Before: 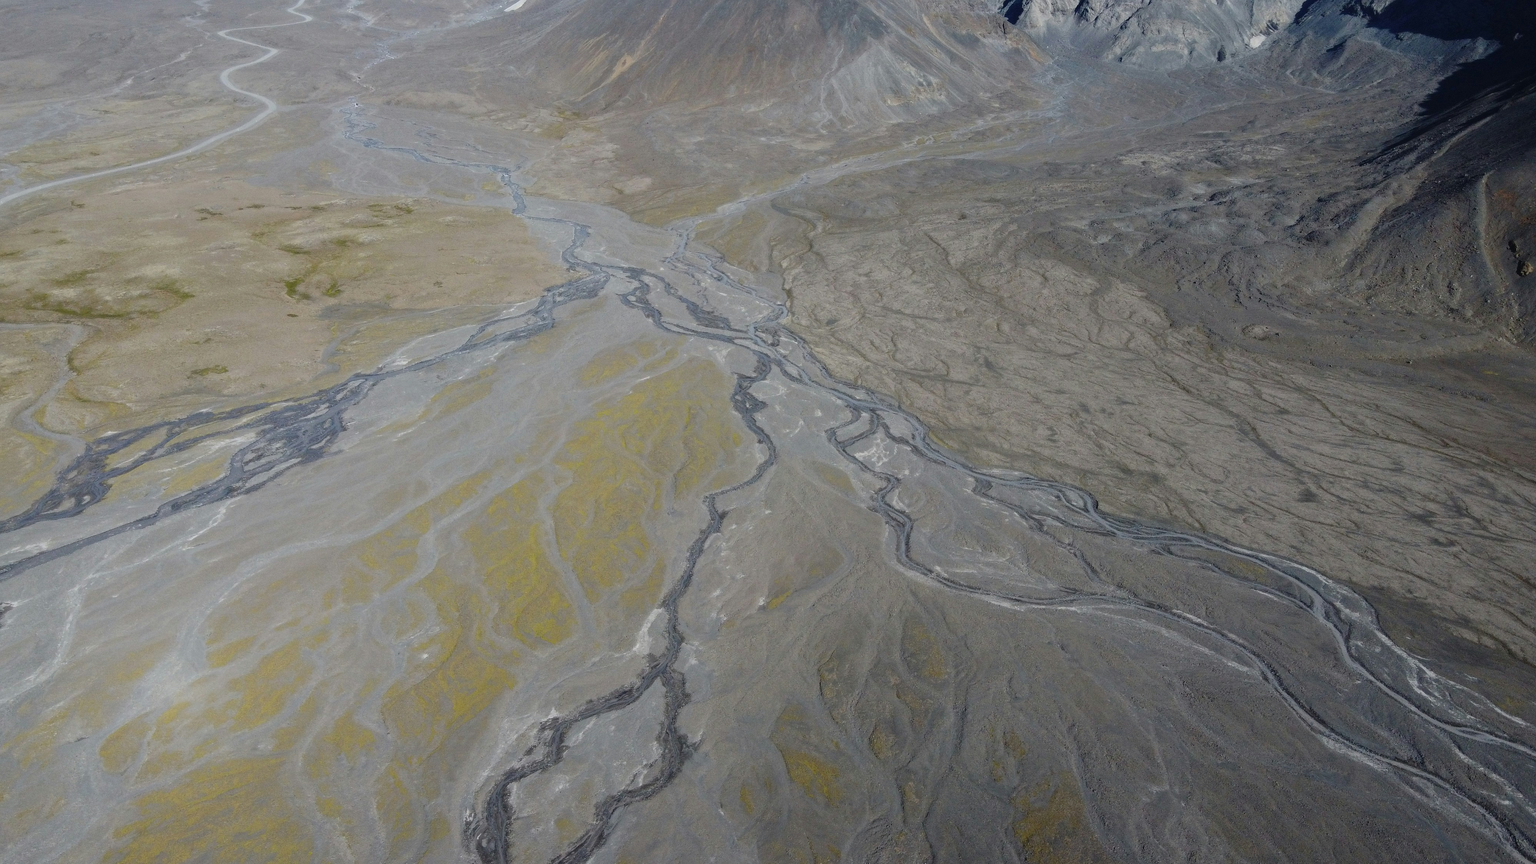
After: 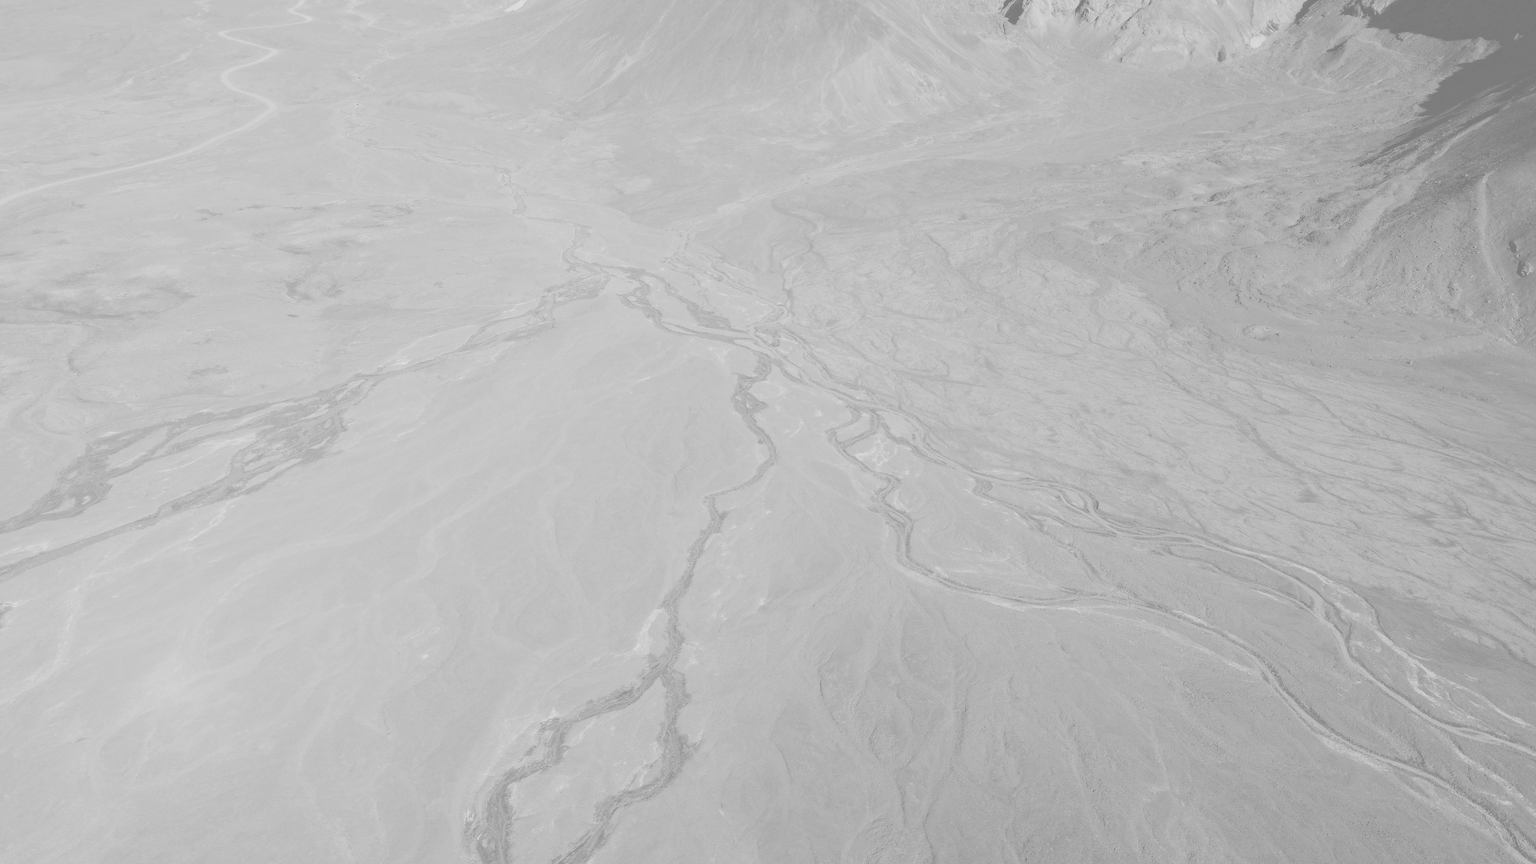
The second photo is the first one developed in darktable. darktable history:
color zones: curves: ch1 [(0, -0.014) (0.143, -0.013) (0.286, -0.013) (0.429, -0.016) (0.571, -0.019) (0.714, -0.015) (0.857, 0.002) (1, -0.014)]
color balance rgb: perceptual saturation grading › global saturation 40.427%, perceptual saturation grading › highlights -25.216%, perceptual saturation grading › mid-tones 34.573%, perceptual saturation grading › shadows 34.534%, global vibrance 5.329%
contrast brightness saturation: contrast -0.336, brightness 0.762, saturation -0.789
